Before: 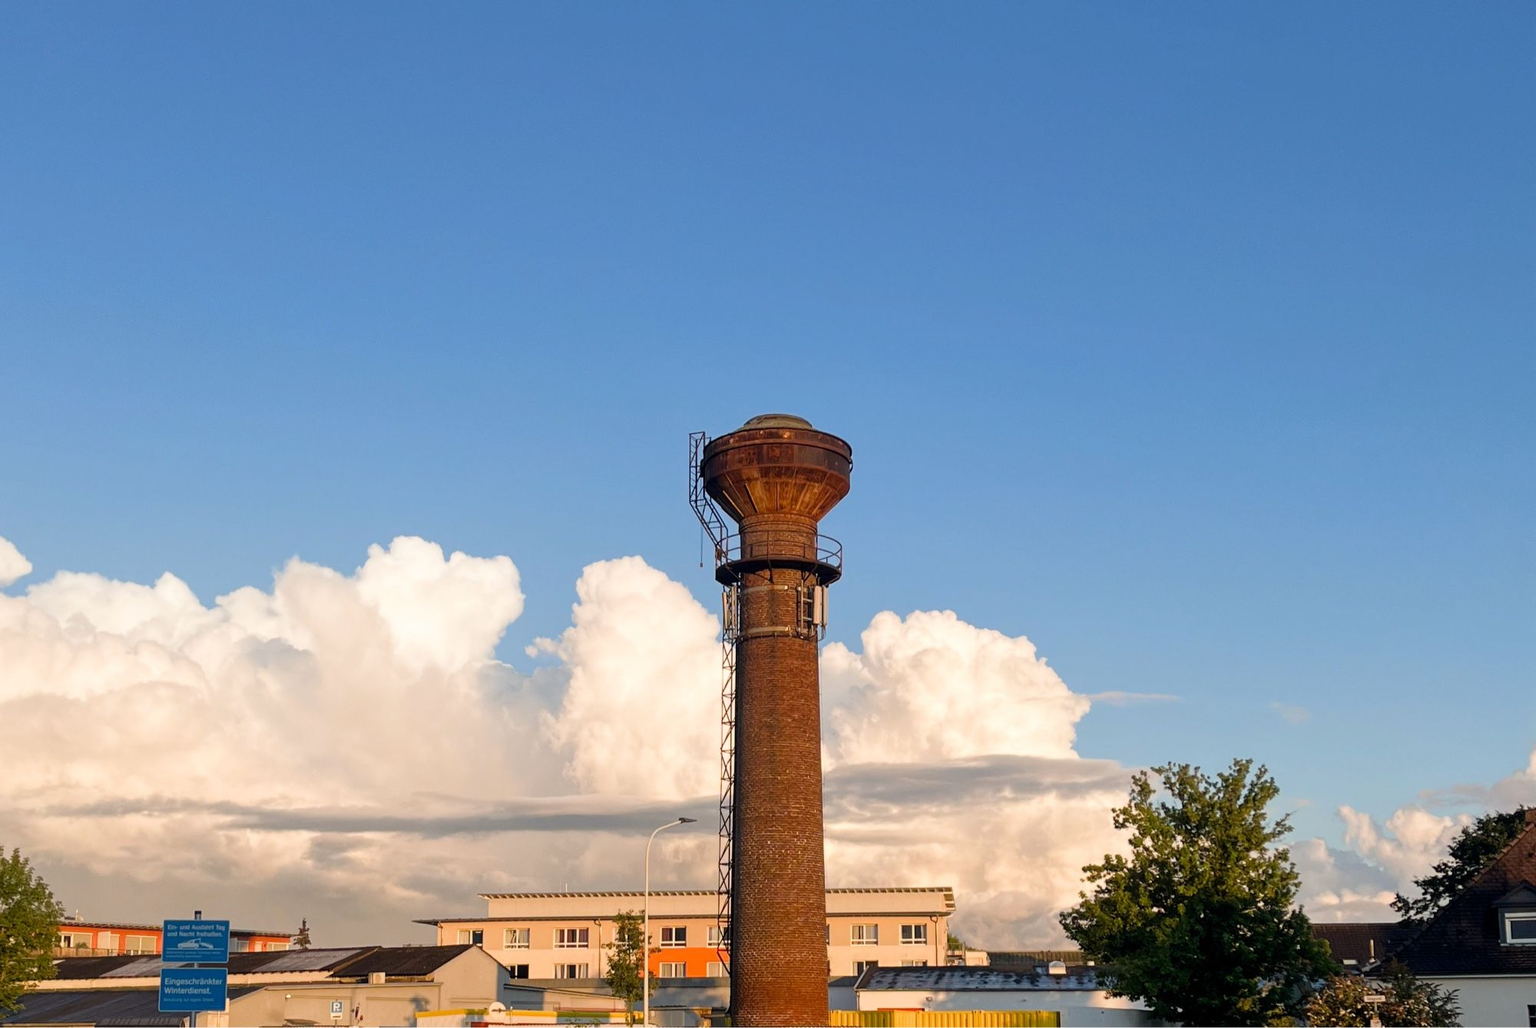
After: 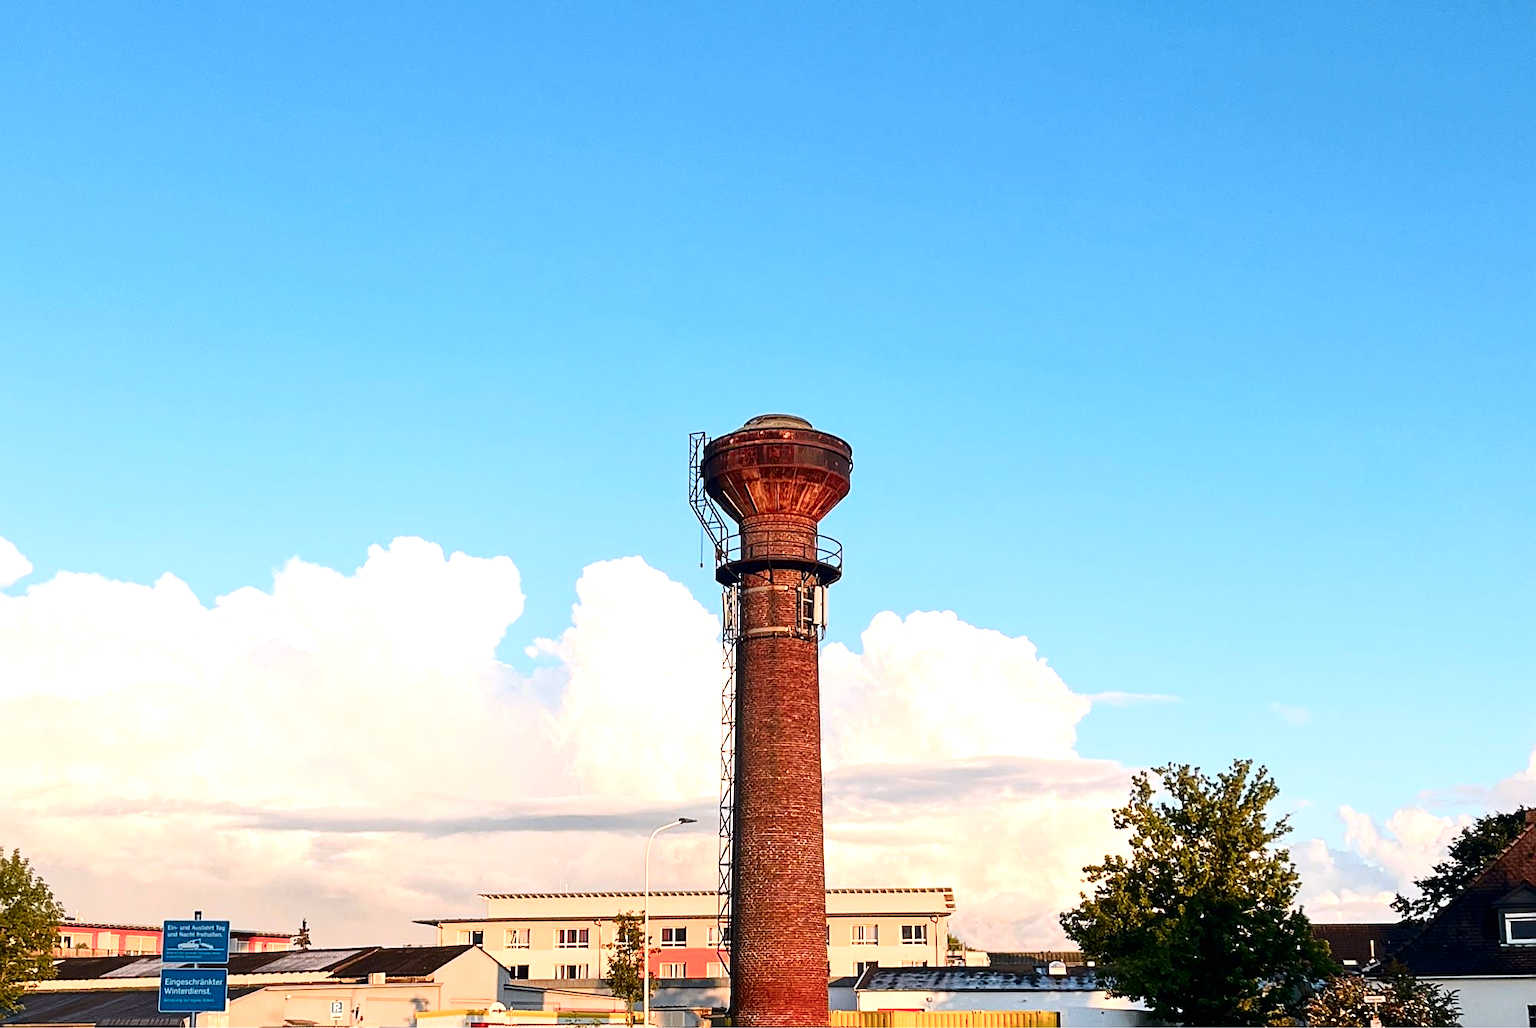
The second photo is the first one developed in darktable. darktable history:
exposure: black level correction 0, exposure 0.697 EV, compensate highlight preservation false
color zones: curves: ch1 [(0.235, 0.558) (0.75, 0.5)]; ch2 [(0.25, 0.462) (0.749, 0.457)]
contrast brightness saturation: contrast 0.271
color correction: highlights a* -0.078, highlights b* -5.31, shadows a* -0.13, shadows b* -0.072
sharpen: on, module defaults
